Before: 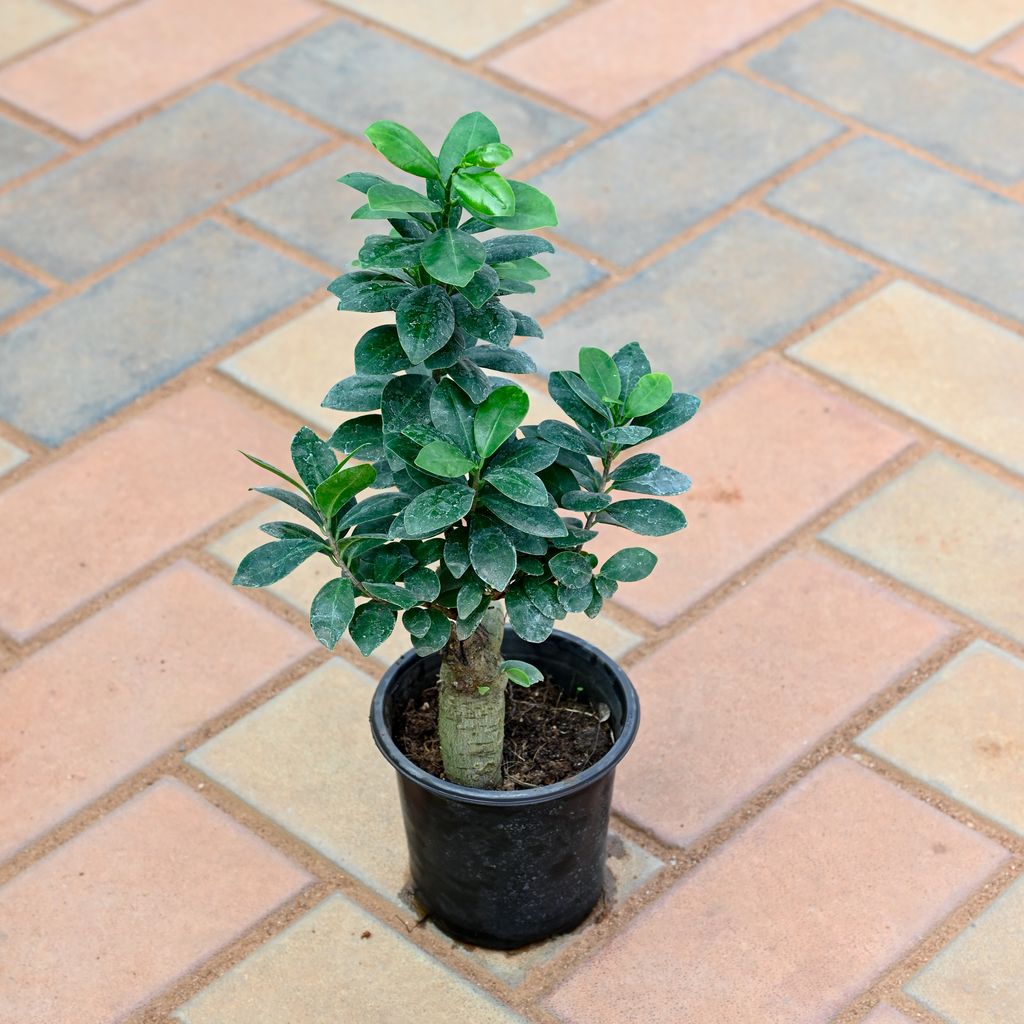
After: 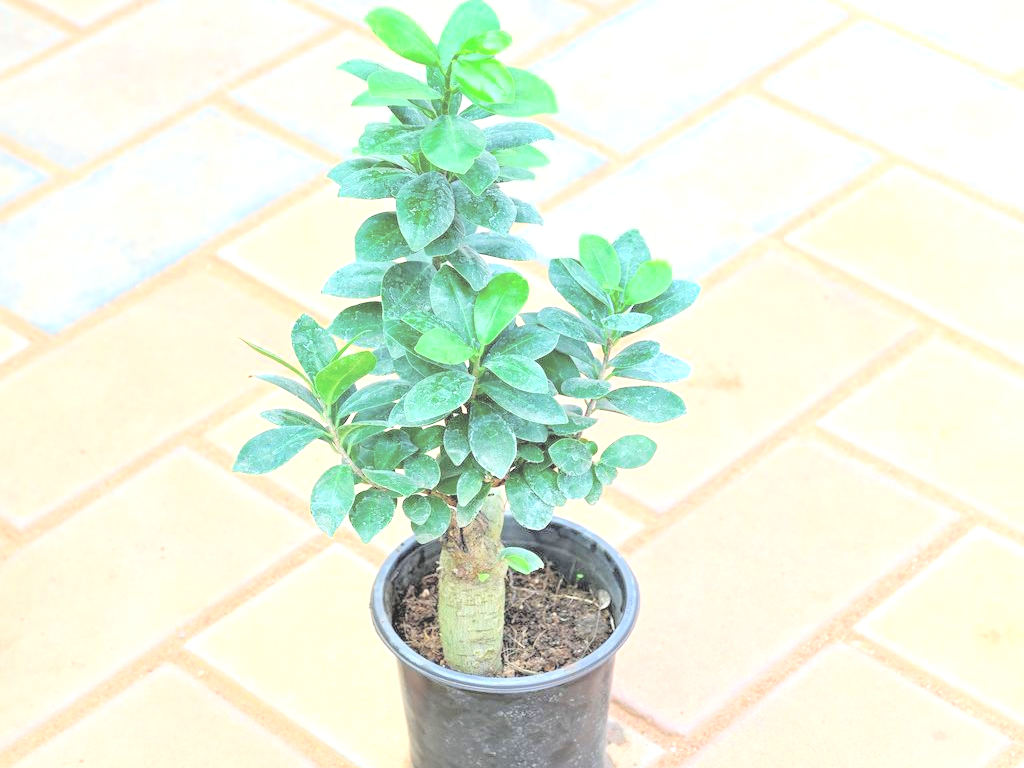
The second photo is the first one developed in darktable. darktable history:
exposure: black level correction 0, exposure 1.098 EV, compensate exposure bias true, compensate highlight preservation false
crop: top 11.044%, bottom 13.891%
contrast brightness saturation: brightness 0.992
